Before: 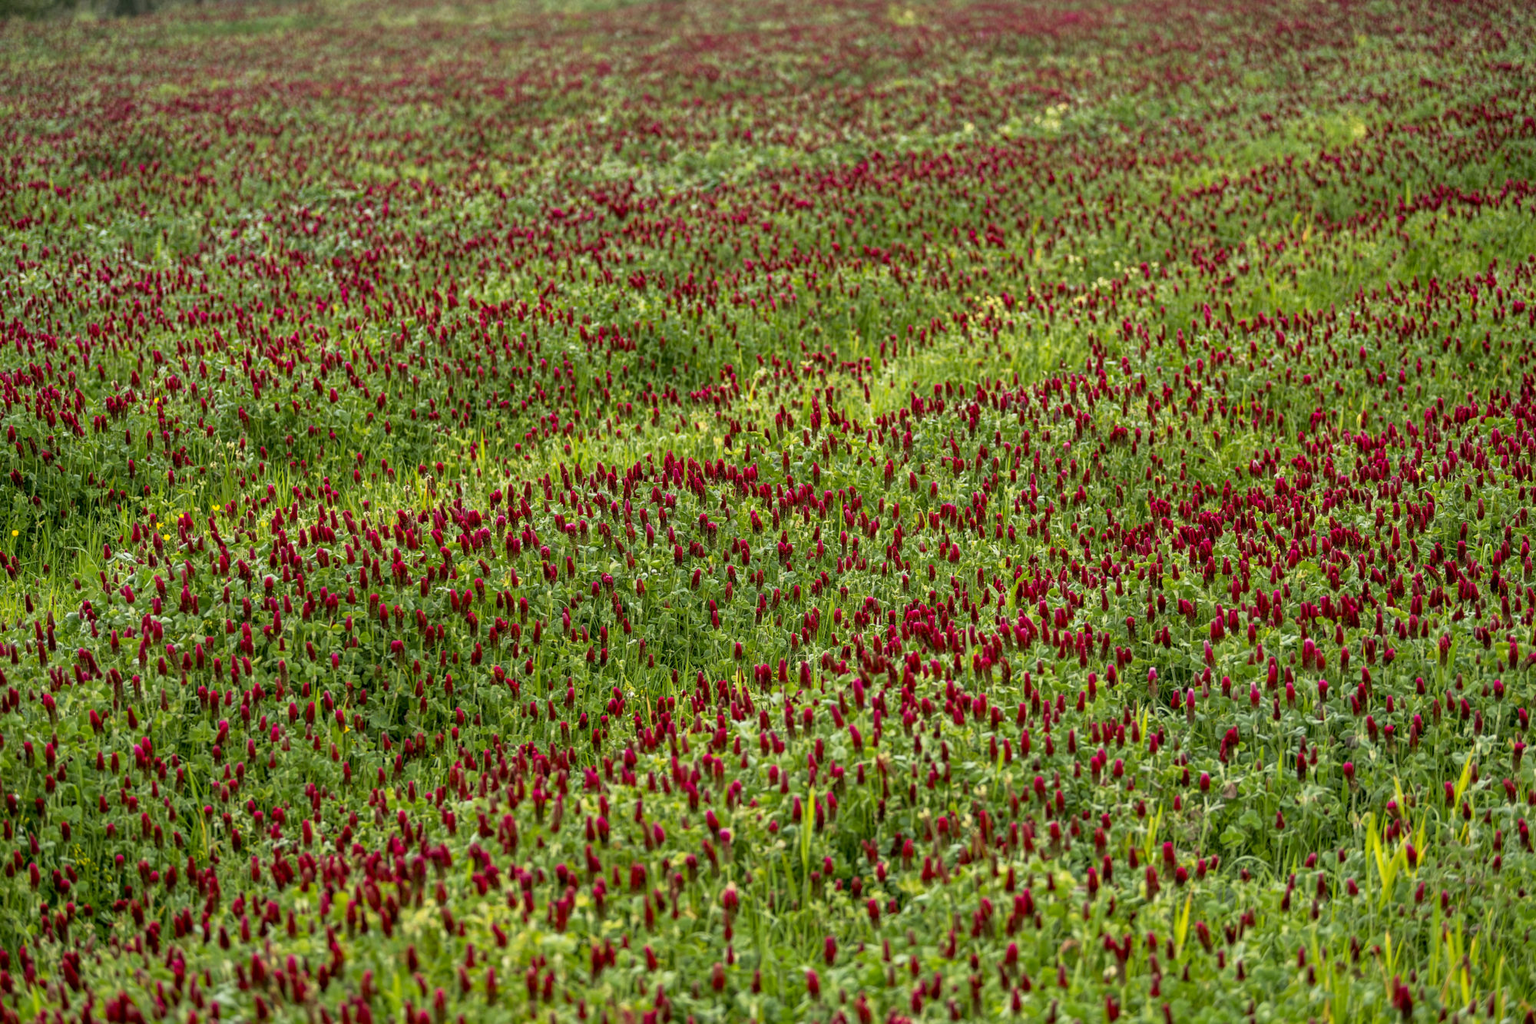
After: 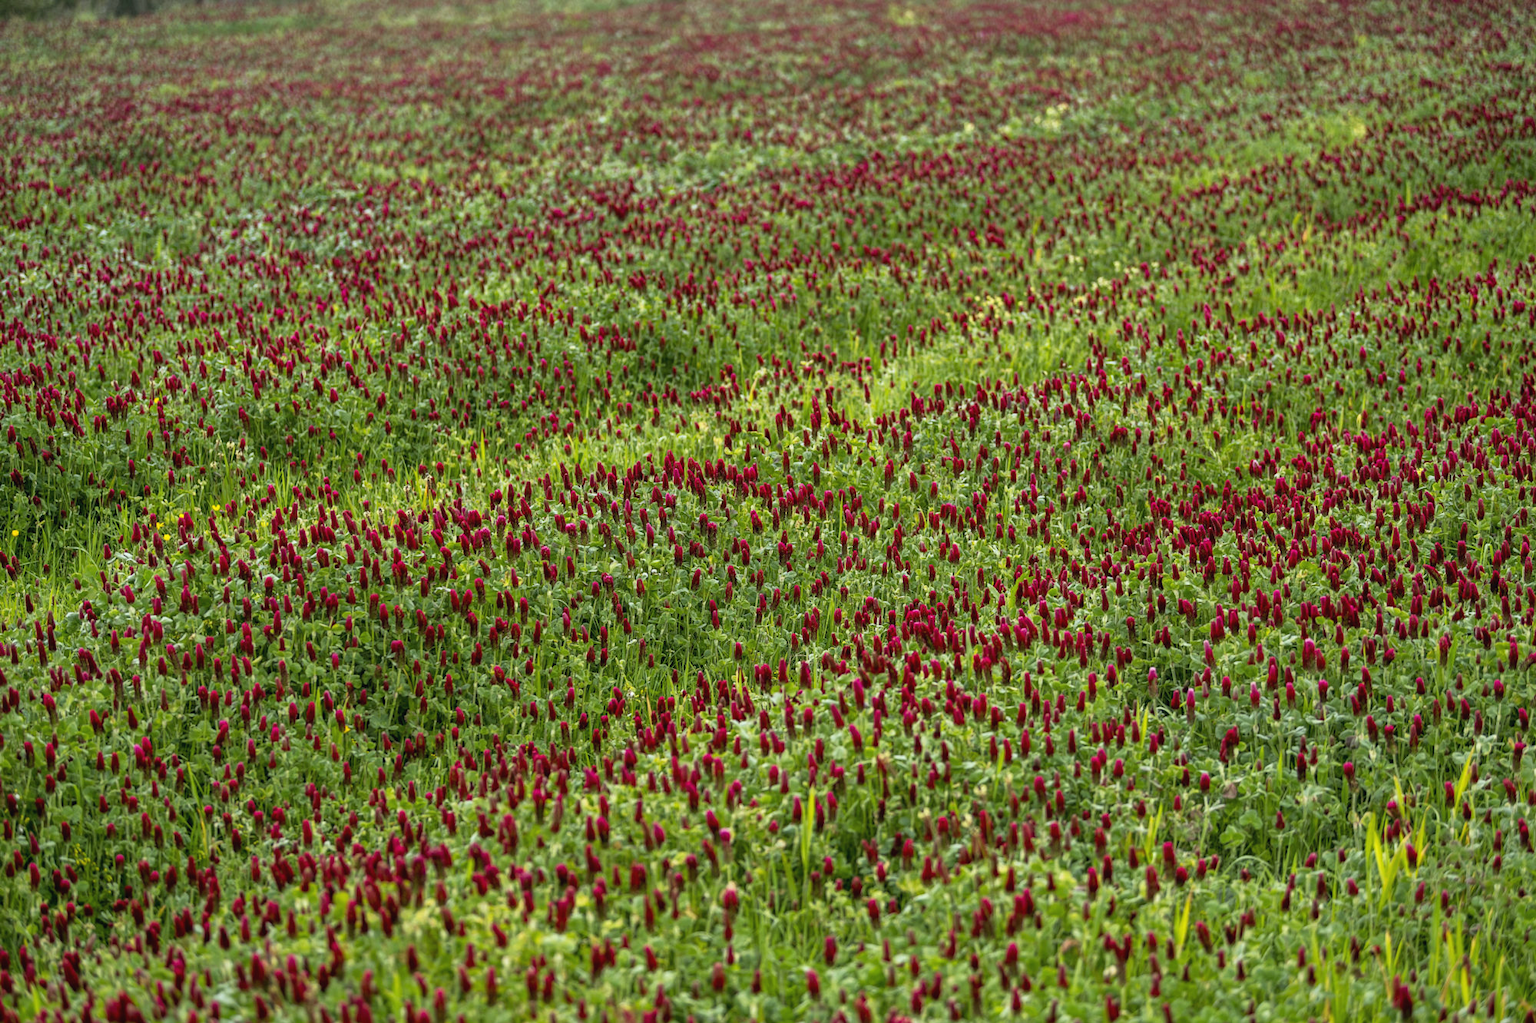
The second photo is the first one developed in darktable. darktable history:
exposure: black level correction -0.003, exposure 0.04 EV, compensate highlight preservation false
white balance: red 0.974, blue 1.044
